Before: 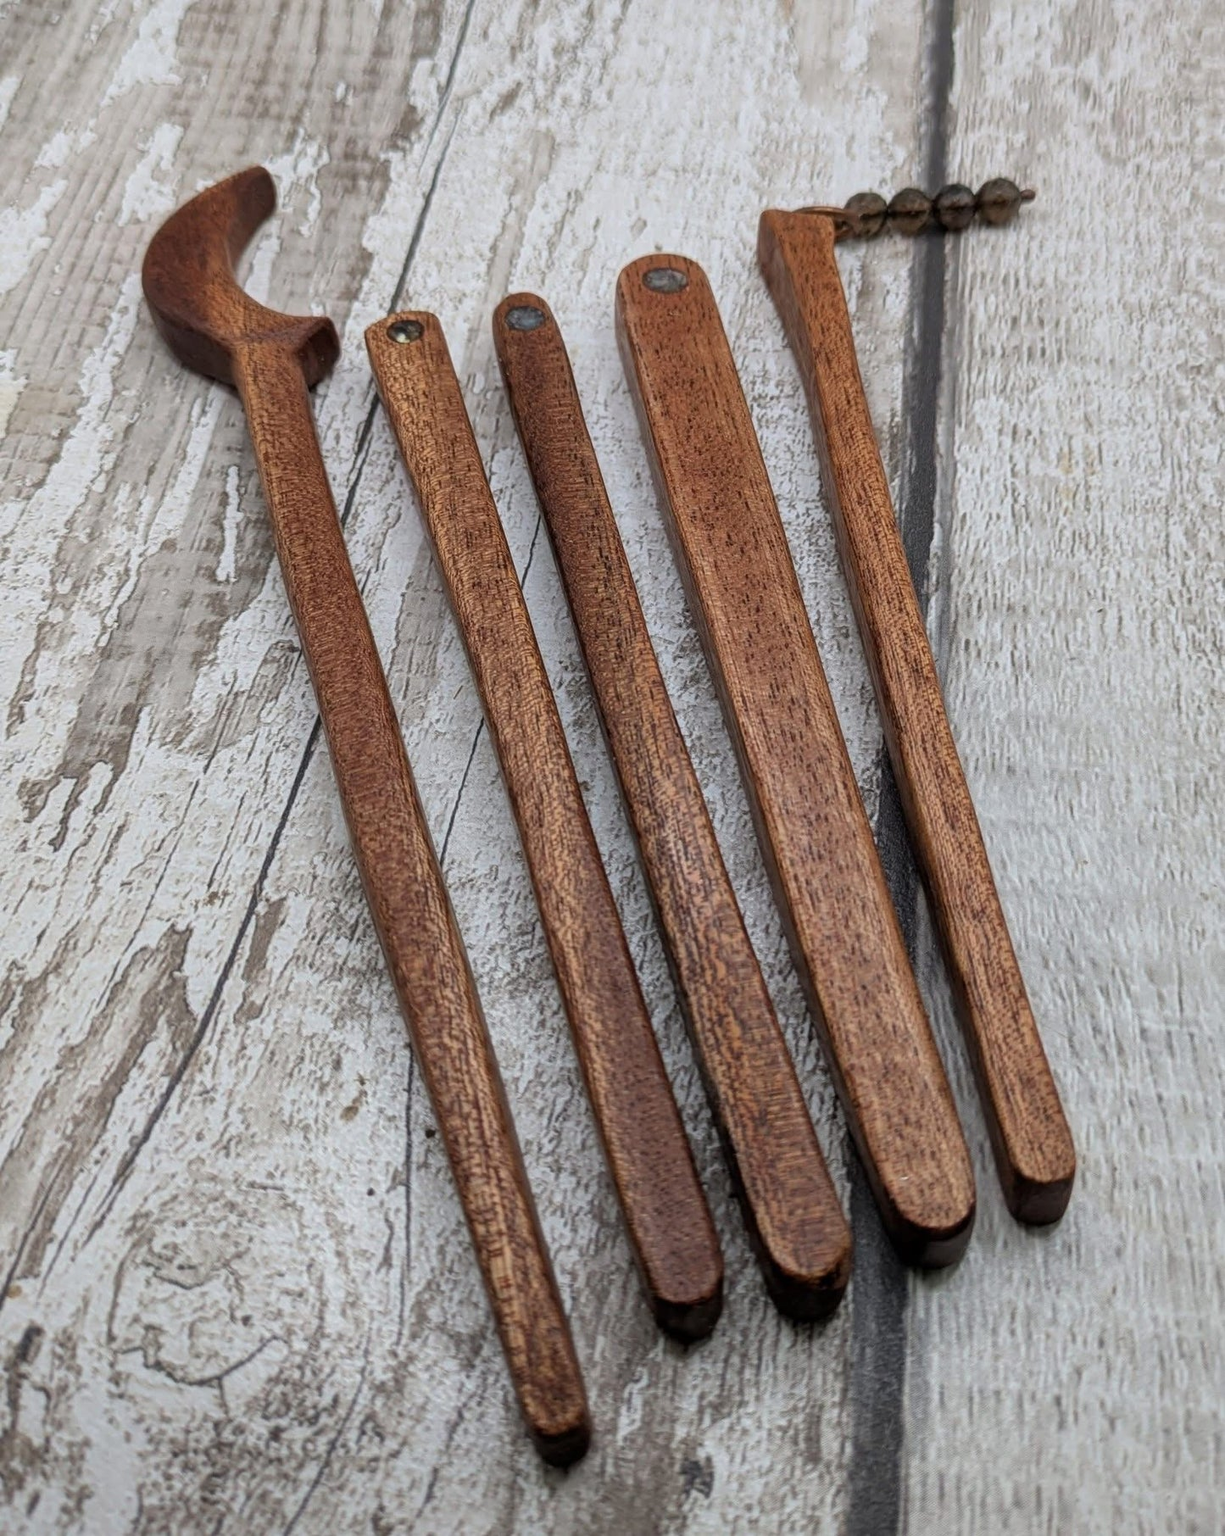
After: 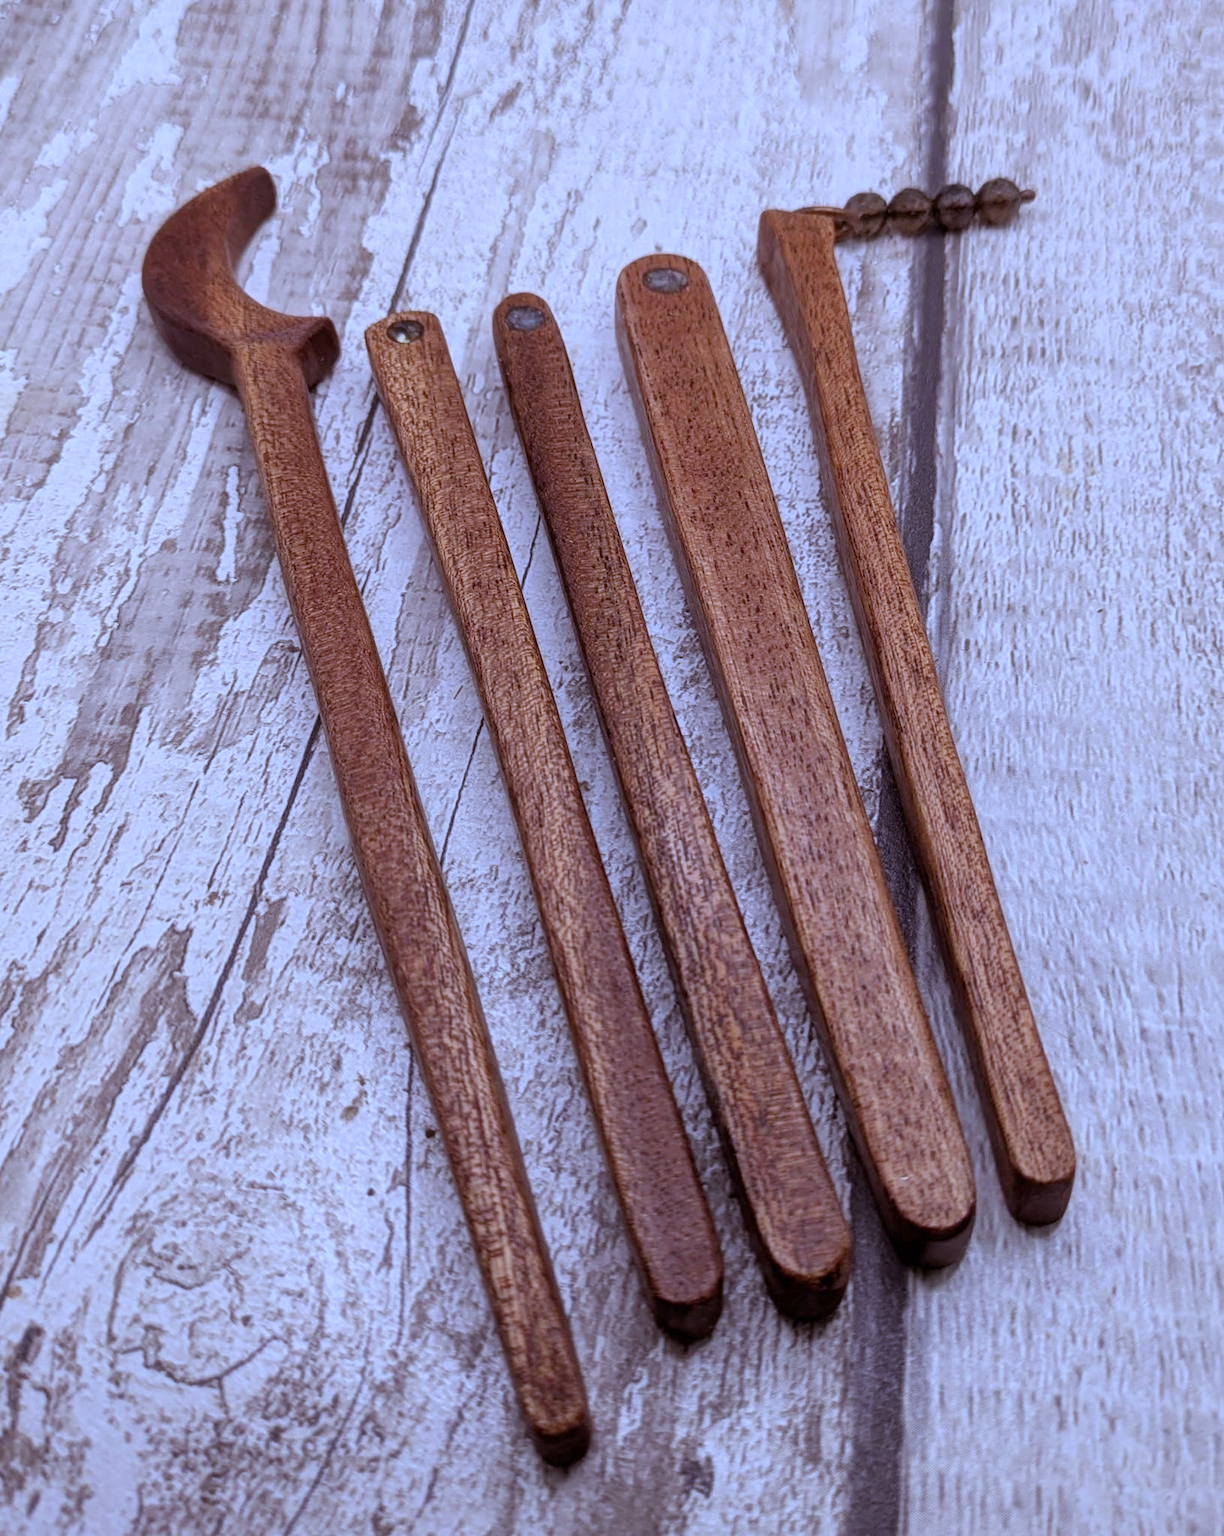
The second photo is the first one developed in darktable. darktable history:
rgb levels: mode RGB, independent channels, levels [[0, 0.474, 1], [0, 0.5, 1], [0, 0.5, 1]]
white balance: red 0.871, blue 1.249
